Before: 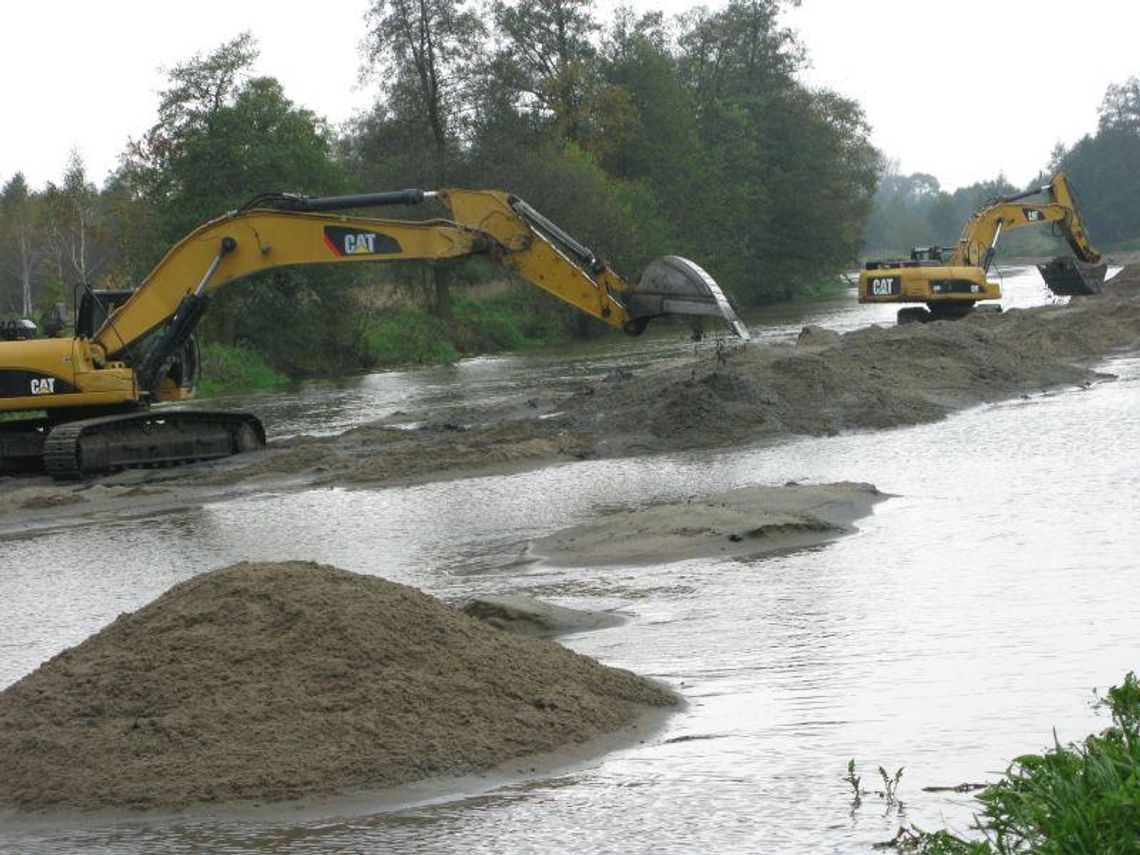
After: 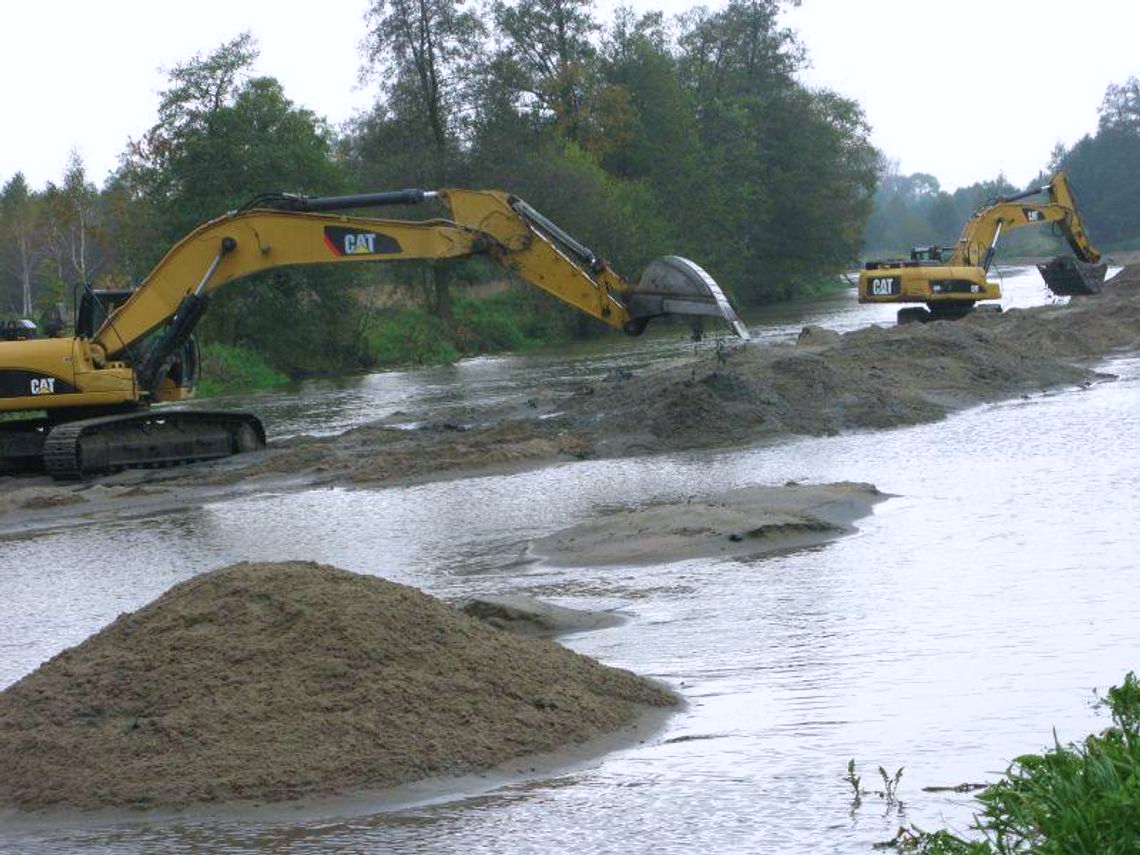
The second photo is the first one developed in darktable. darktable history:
color calibration: illuminant as shot in camera, x 0.358, y 0.373, temperature 4628.91 K
velvia: strength 17%
